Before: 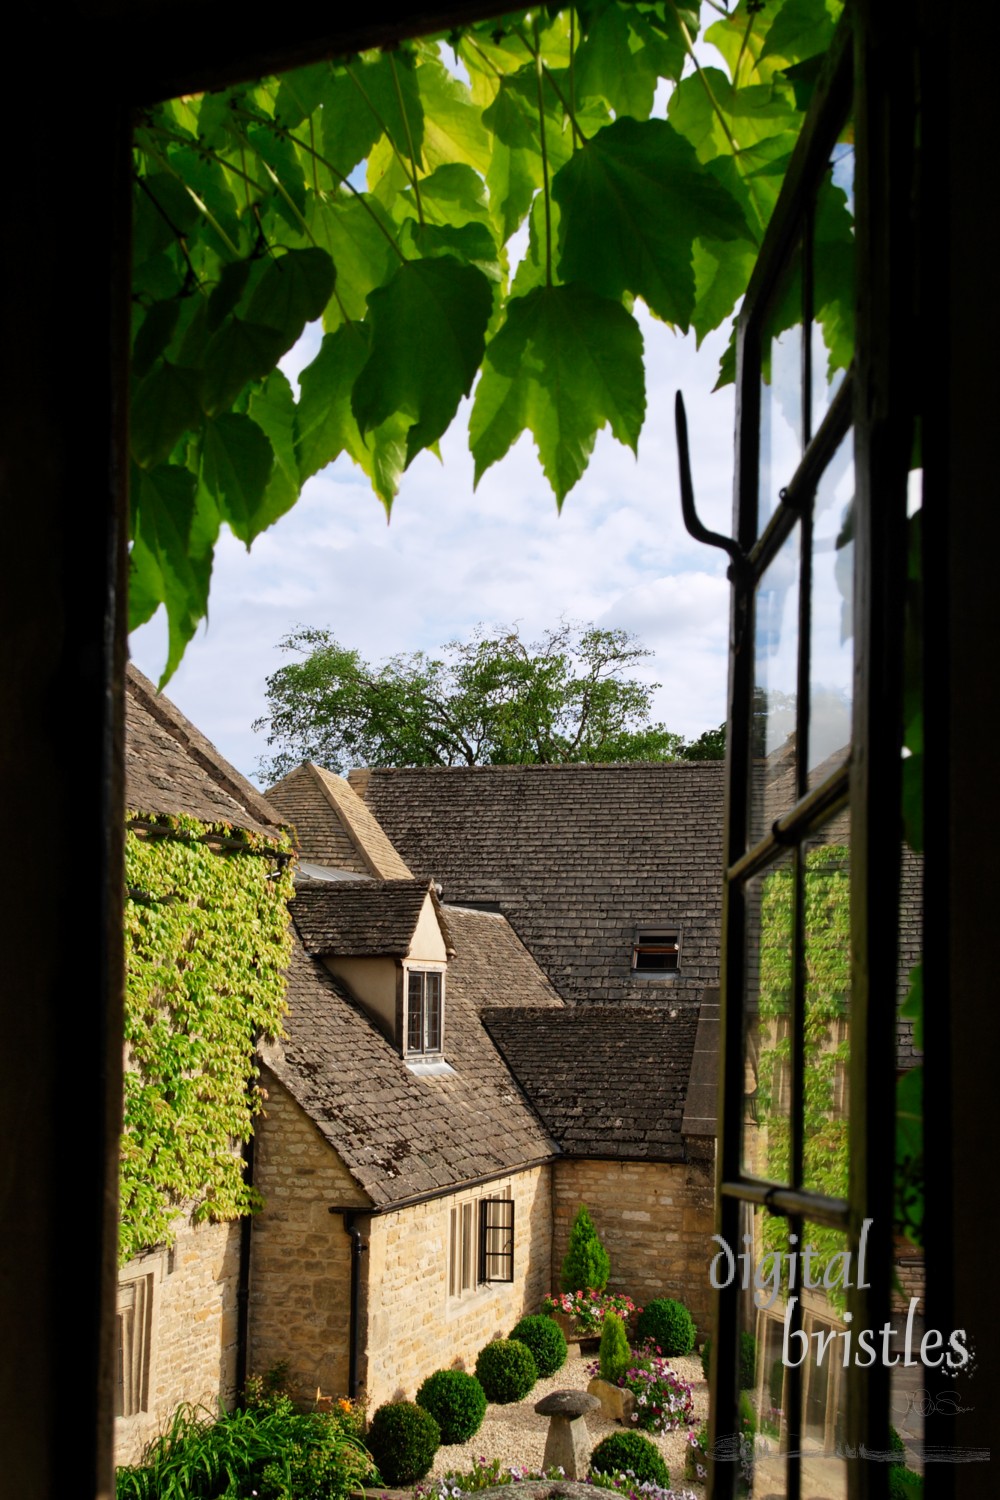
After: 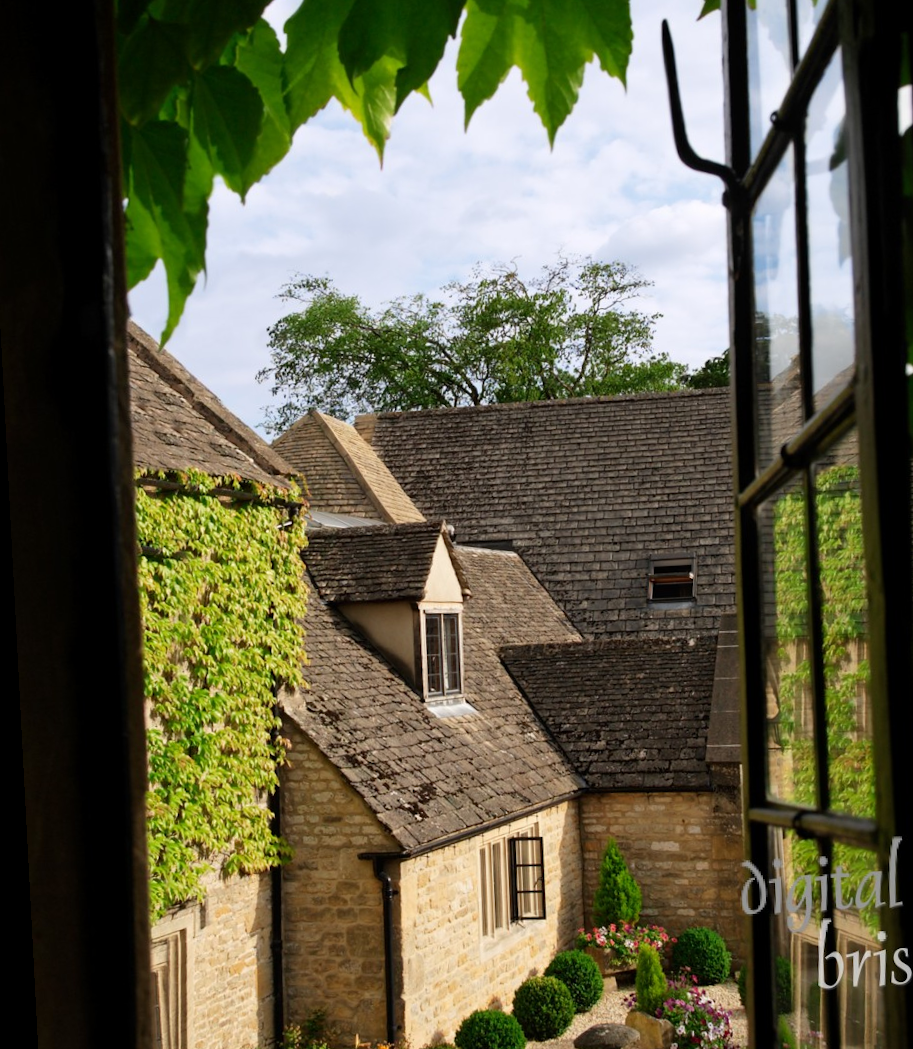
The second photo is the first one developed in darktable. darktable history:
rotate and perspective: rotation -3°, crop left 0.031, crop right 0.968, crop top 0.07, crop bottom 0.93
crop: top 20.916%, right 9.437%, bottom 0.316%
